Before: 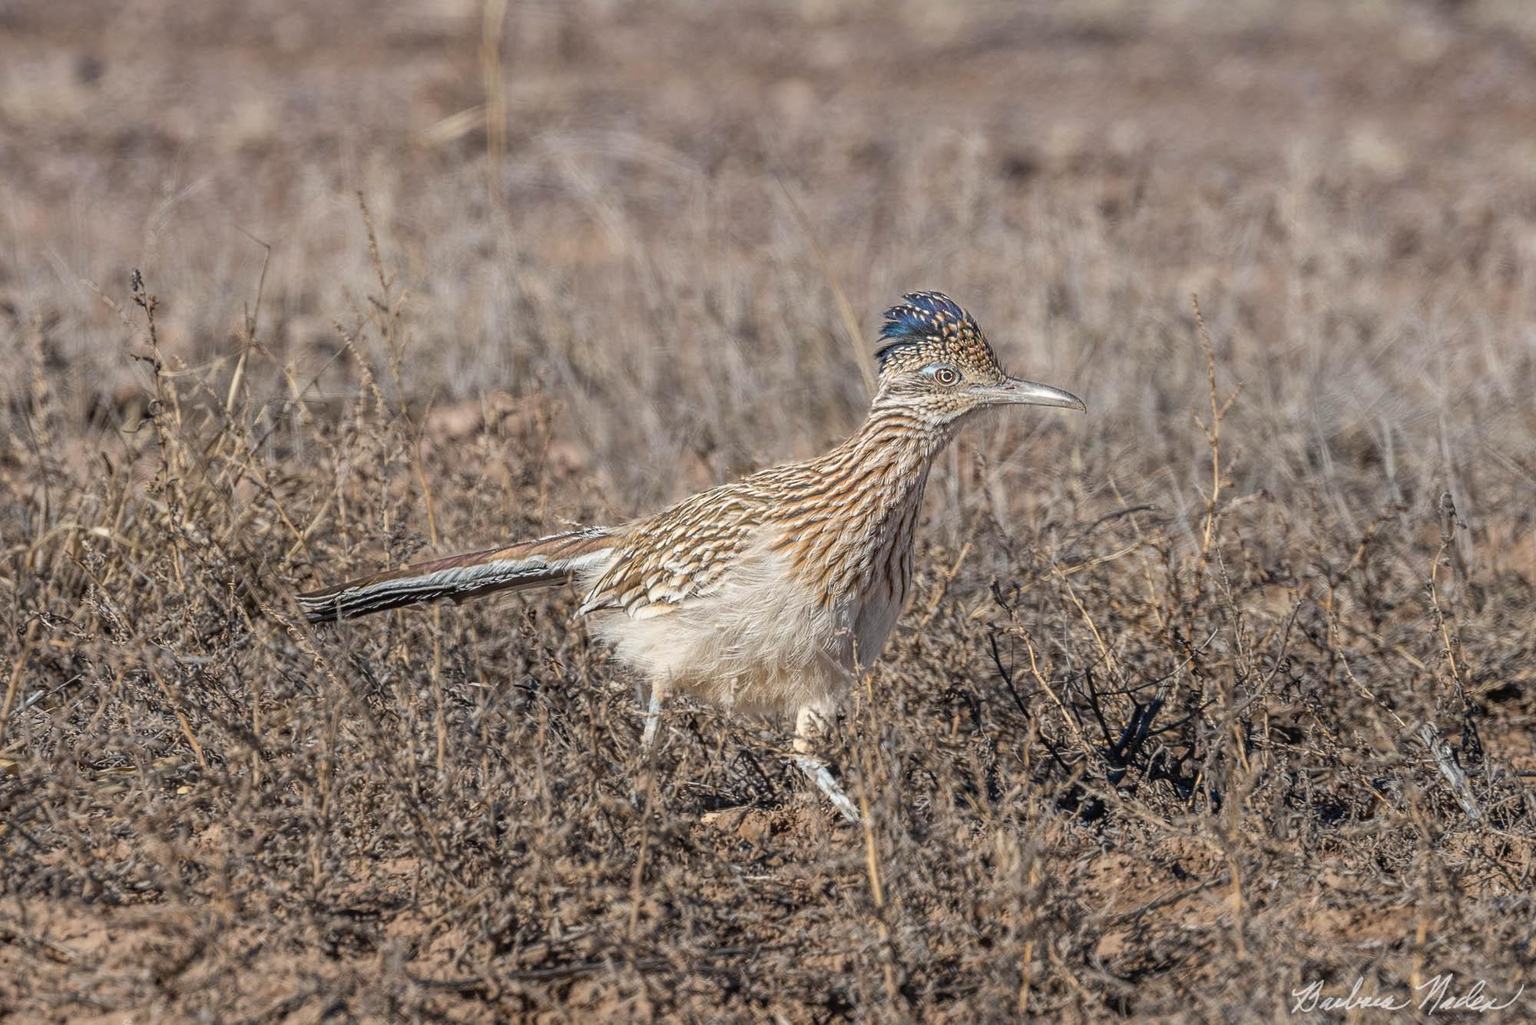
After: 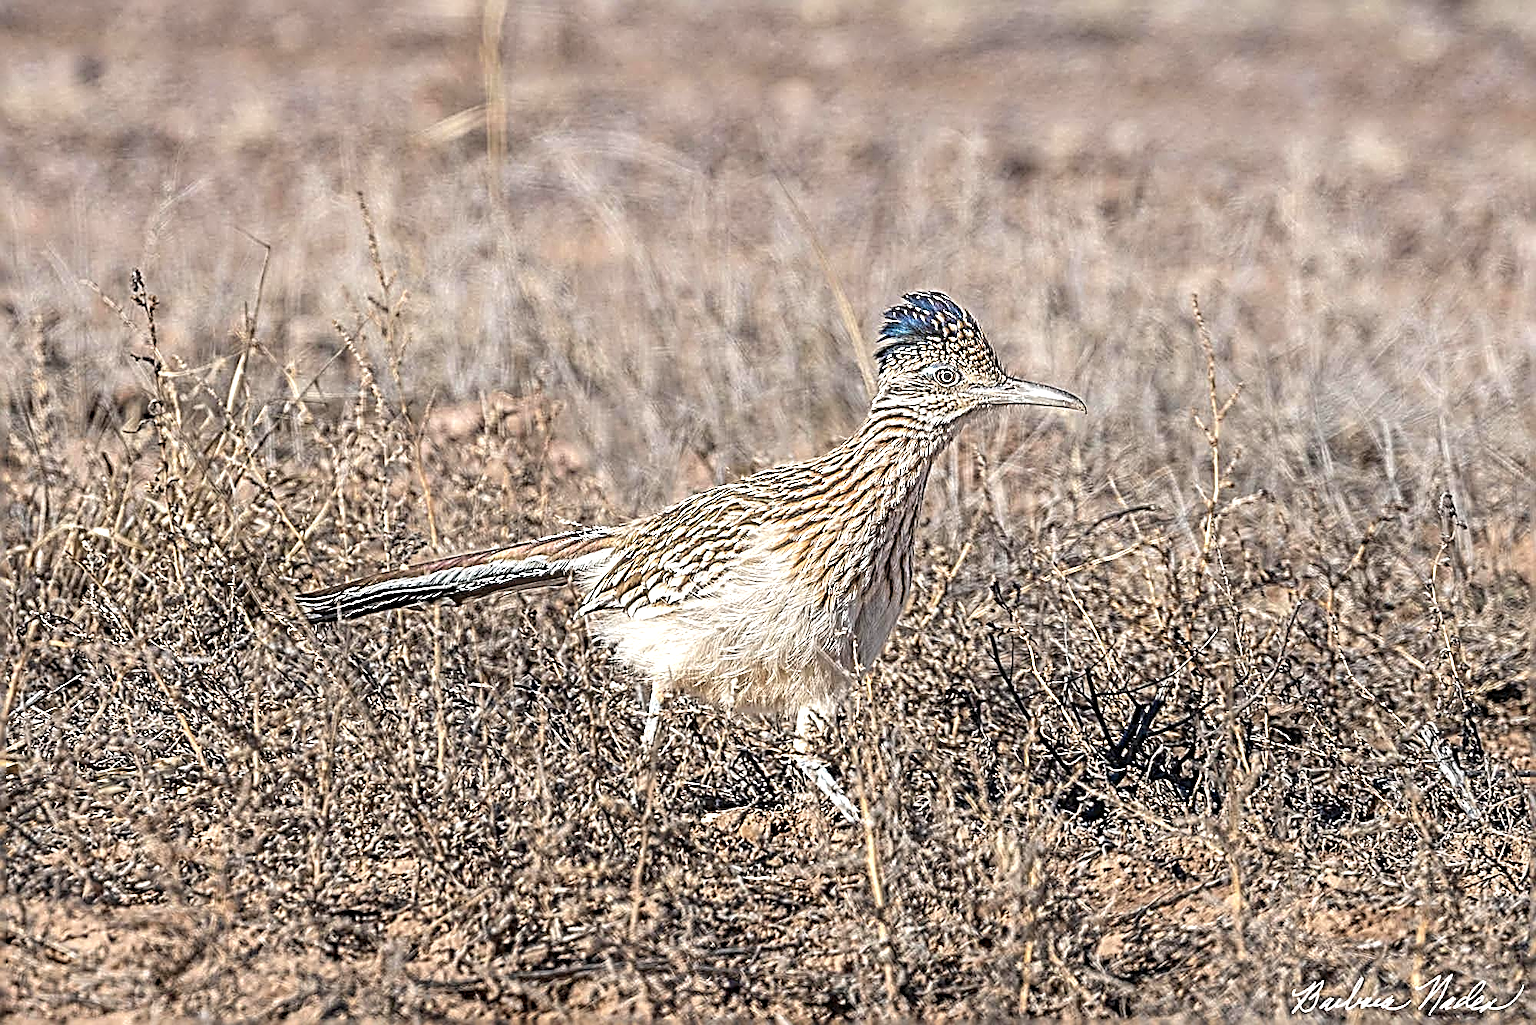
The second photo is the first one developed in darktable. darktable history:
sharpen: radius 3.154, amount 1.738
exposure: black level correction 0, exposure 0.691 EV, compensate exposure bias true, compensate highlight preservation false
